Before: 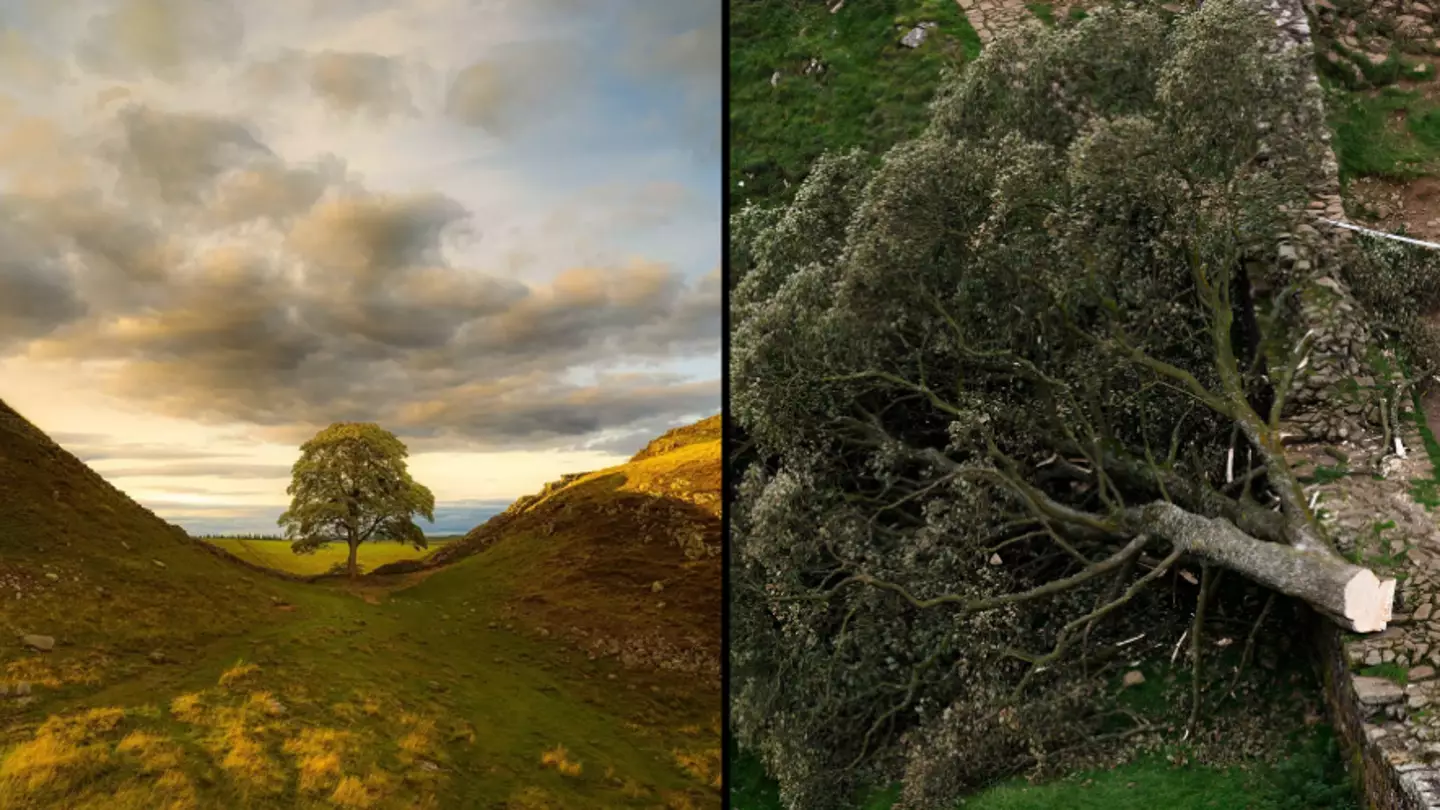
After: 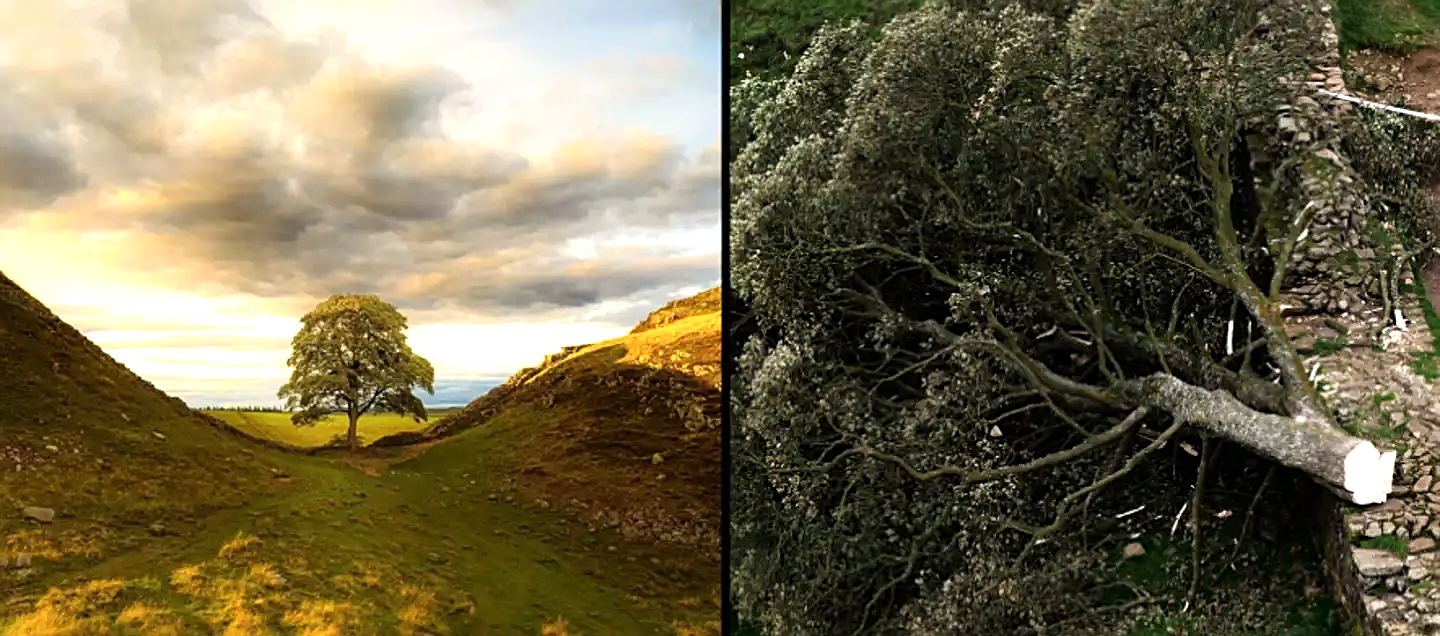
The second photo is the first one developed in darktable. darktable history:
sharpen: on, module defaults
shadows and highlights: shadows -0.802, highlights 38.59
crop and rotate: top 15.921%, bottom 5.457%
tone equalizer: -8 EV -0.763 EV, -7 EV -0.666 EV, -6 EV -0.627 EV, -5 EV -0.385 EV, -3 EV 0.393 EV, -2 EV 0.6 EV, -1 EV 0.697 EV, +0 EV 0.738 EV
